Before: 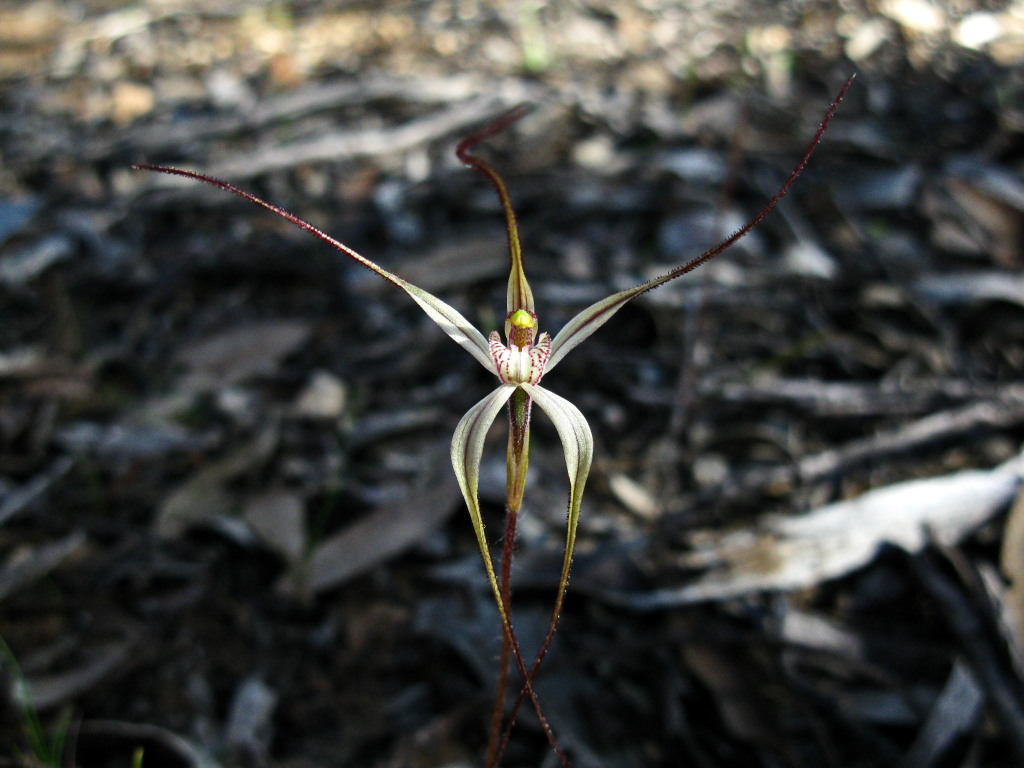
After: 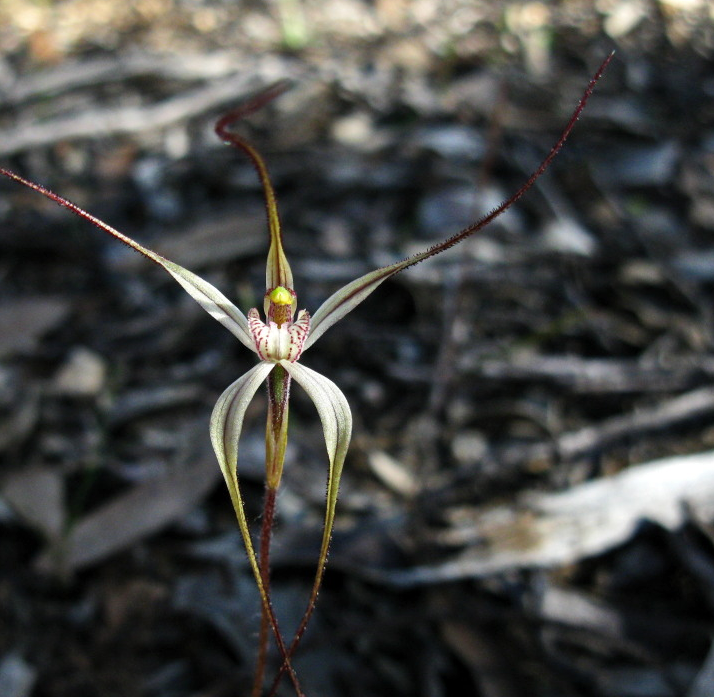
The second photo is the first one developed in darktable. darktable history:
crop and rotate: left 23.625%, top 2.995%, right 6.624%, bottom 6.193%
shadows and highlights: shadows 25.27, highlights -24.48
